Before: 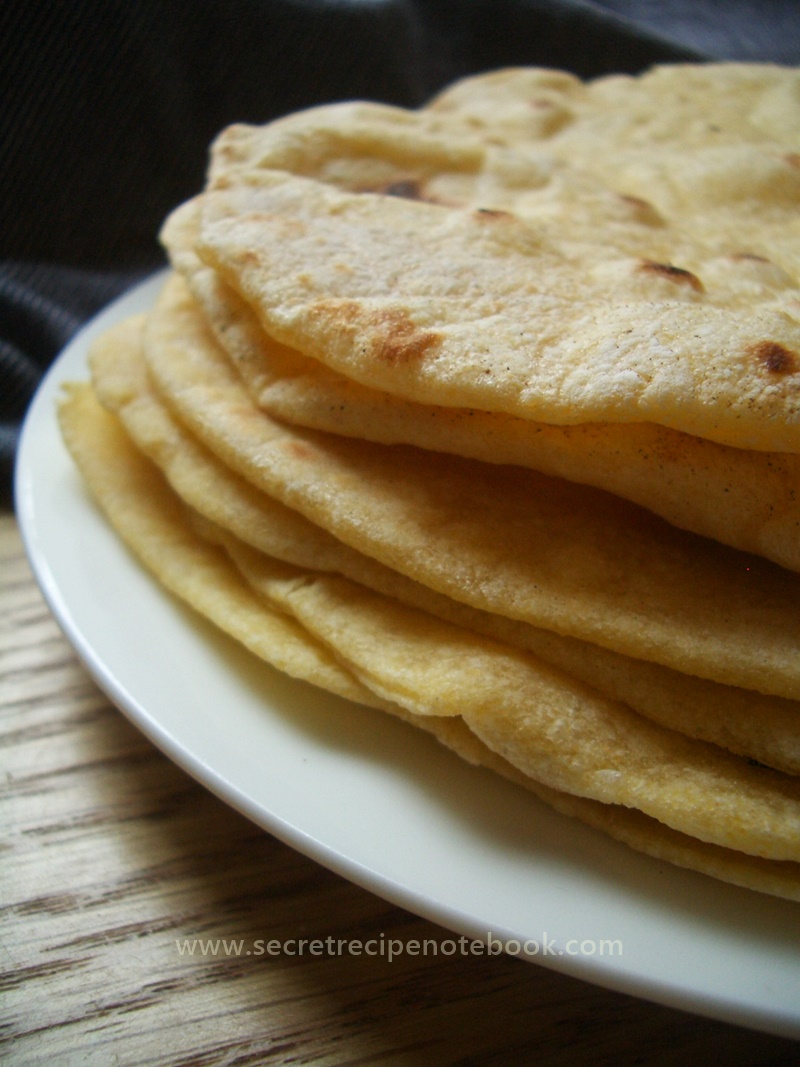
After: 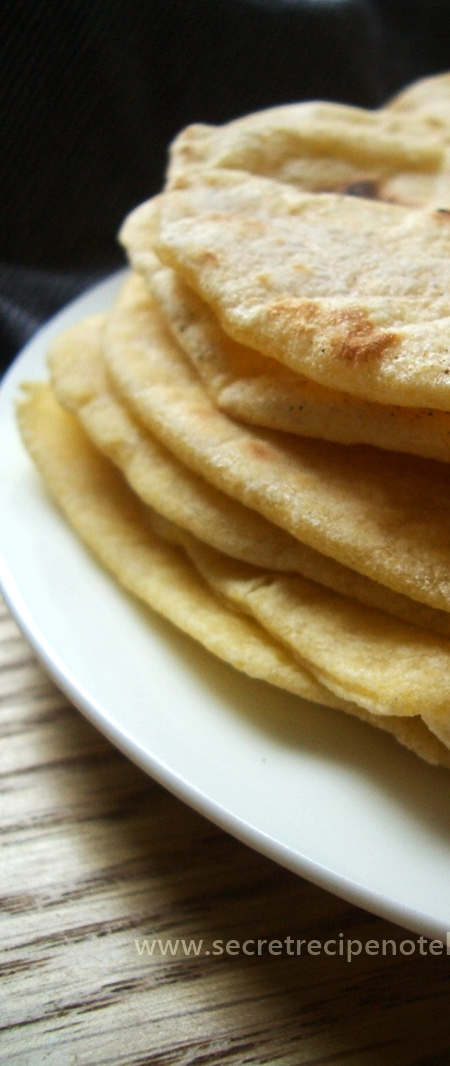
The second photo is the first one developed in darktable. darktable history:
crop: left 5.205%, right 38.463%
tone equalizer: -8 EV -0.398 EV, -7 EV -0.385 EV, -6 EV -0.349 EV, -5 EV -0.189 EV, -3 EV 0.256 EV, -2 EV 0.316 EV, -1 EV 0.37 EV, +0 EV 0.396 EV, edges refinement/feathering 500, mask exposure compensation -1.57 EV, preserve details no
